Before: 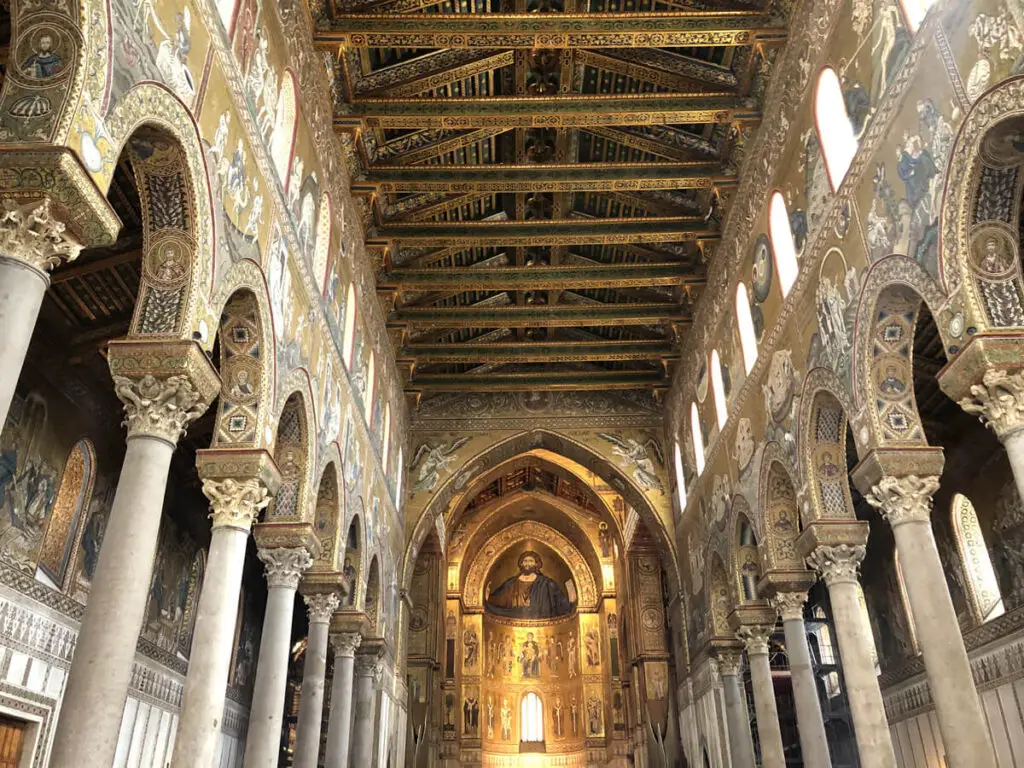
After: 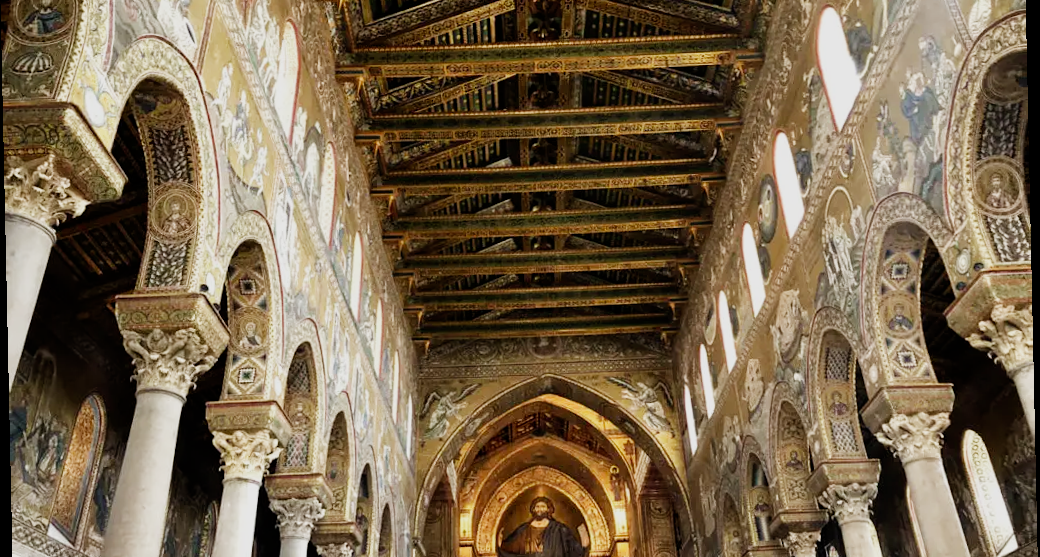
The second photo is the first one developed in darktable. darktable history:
crop and rotate: top 8.293%, bottom 20.996%
filmic rgb: black relative exposure -16 EV, white relative exposure 5.31 EV, hardness 5.9, contrast 1.25, preserve chrominance no, color science v5 (2021)
rotate and perspective: rotation -1.24°, automatic cropping off
